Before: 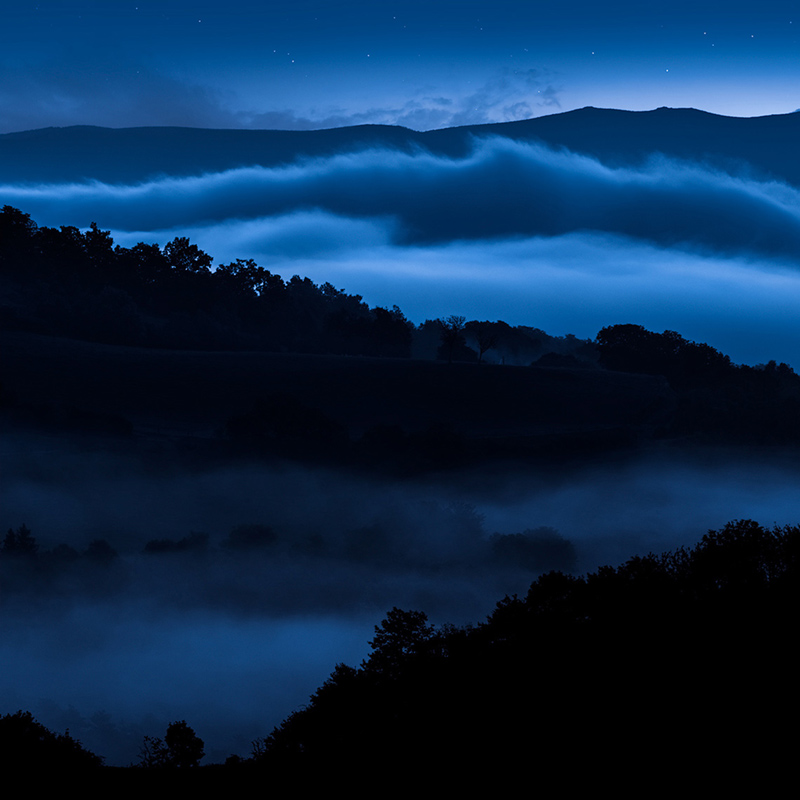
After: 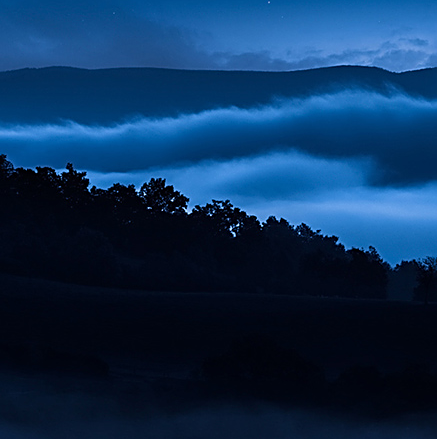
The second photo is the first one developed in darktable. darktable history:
sharpen: on, module defaults
crop and rotate: left 3.047%, top 7.509%, right 42.236%, bottom 37.598%
